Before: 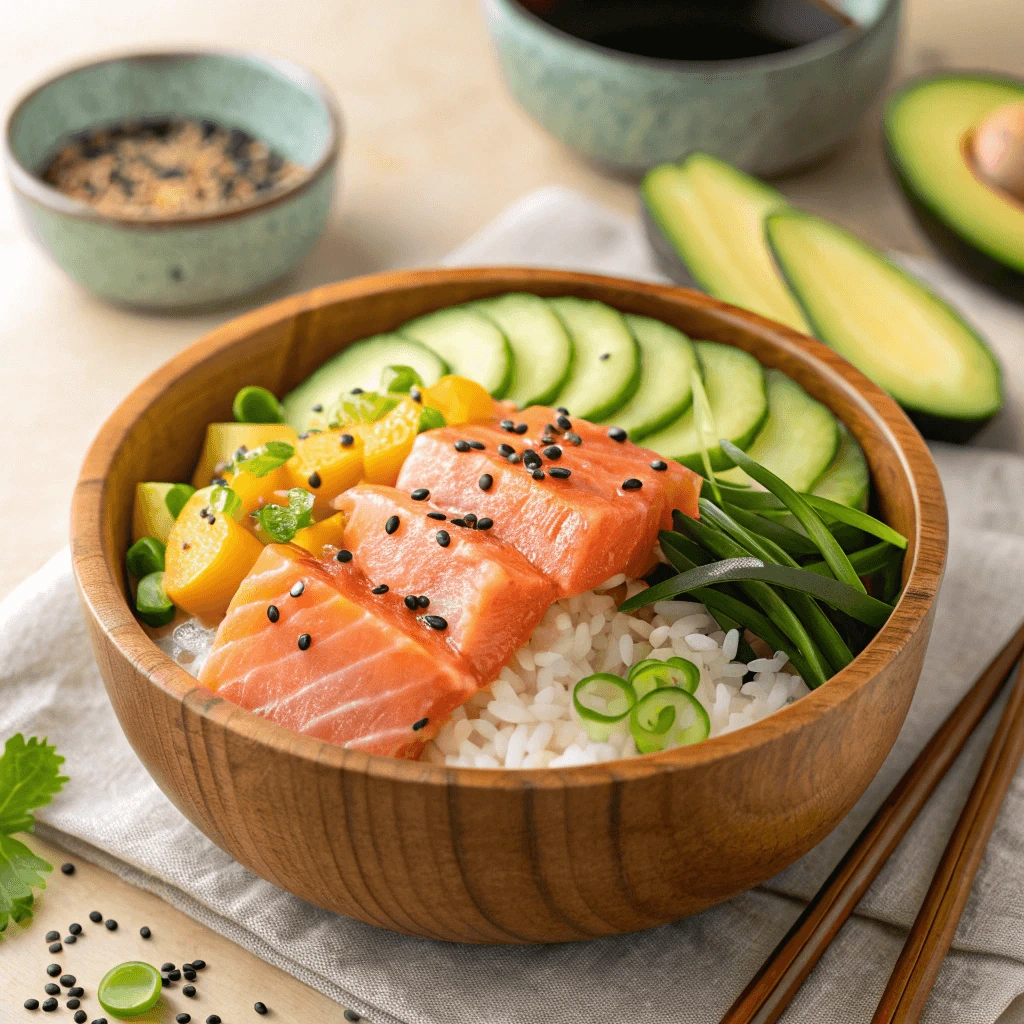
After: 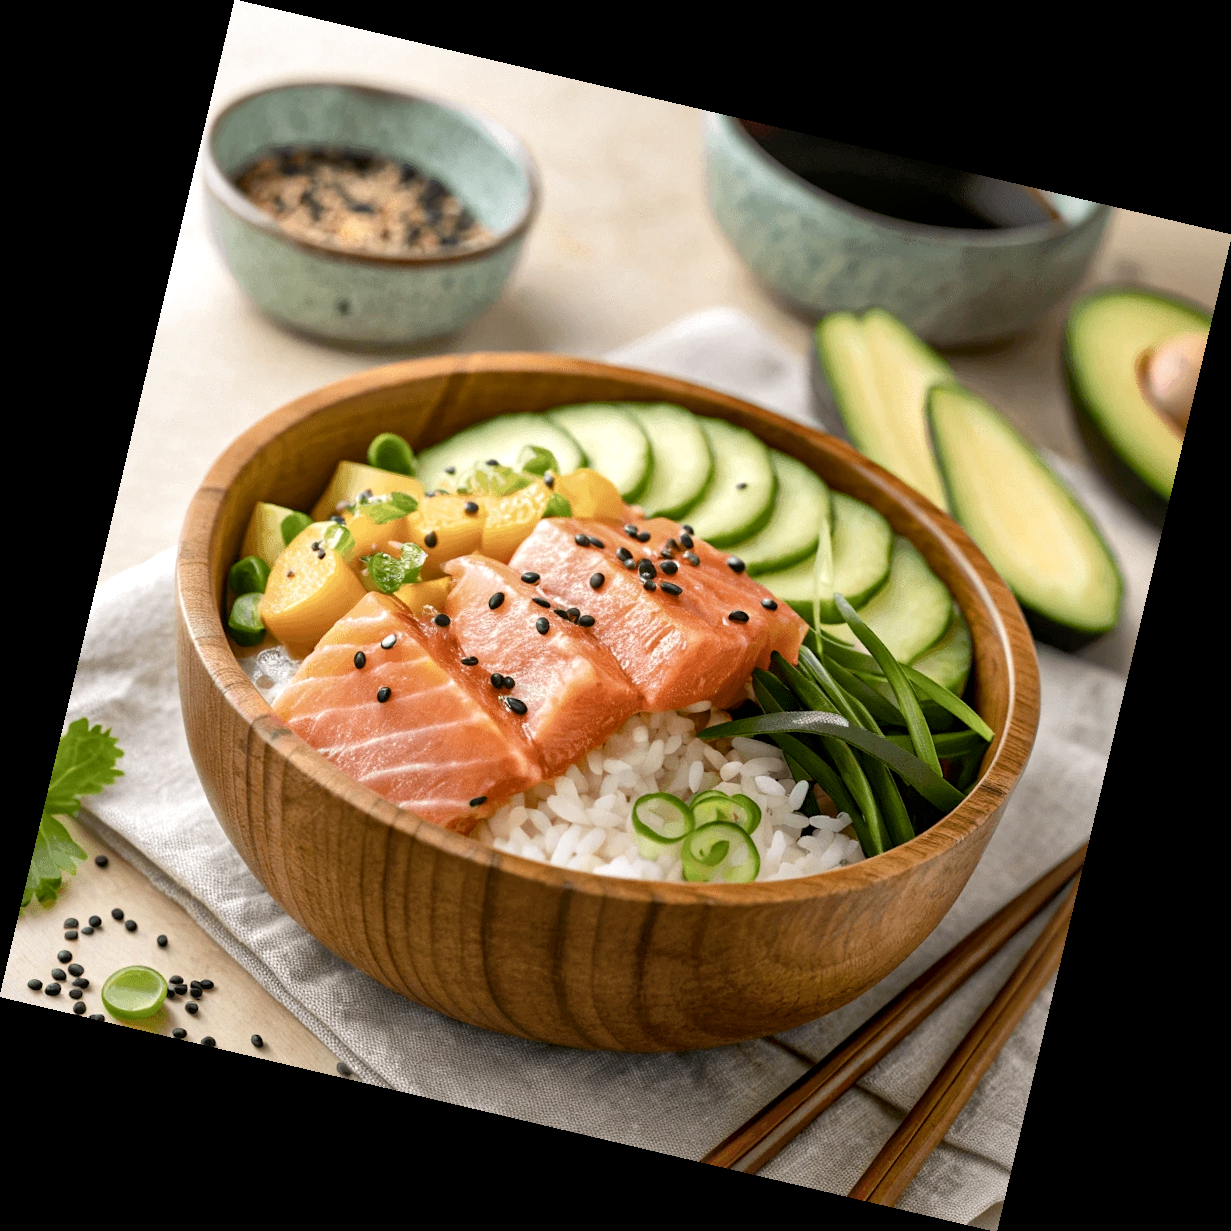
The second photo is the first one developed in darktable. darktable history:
color balance rgb: perceptual saturation grading › global saturation 20%, perceptual saturation grading › highlights -25%, perceptual saturation grading › shadows 25%
local contrast: mode bilateral grid, contrast 20, coarseness 50, detail 150%, midtone range 0.2
color correction: saturation 0.8
rotate and perspective: rotation 13.27°, automatic cropping off
